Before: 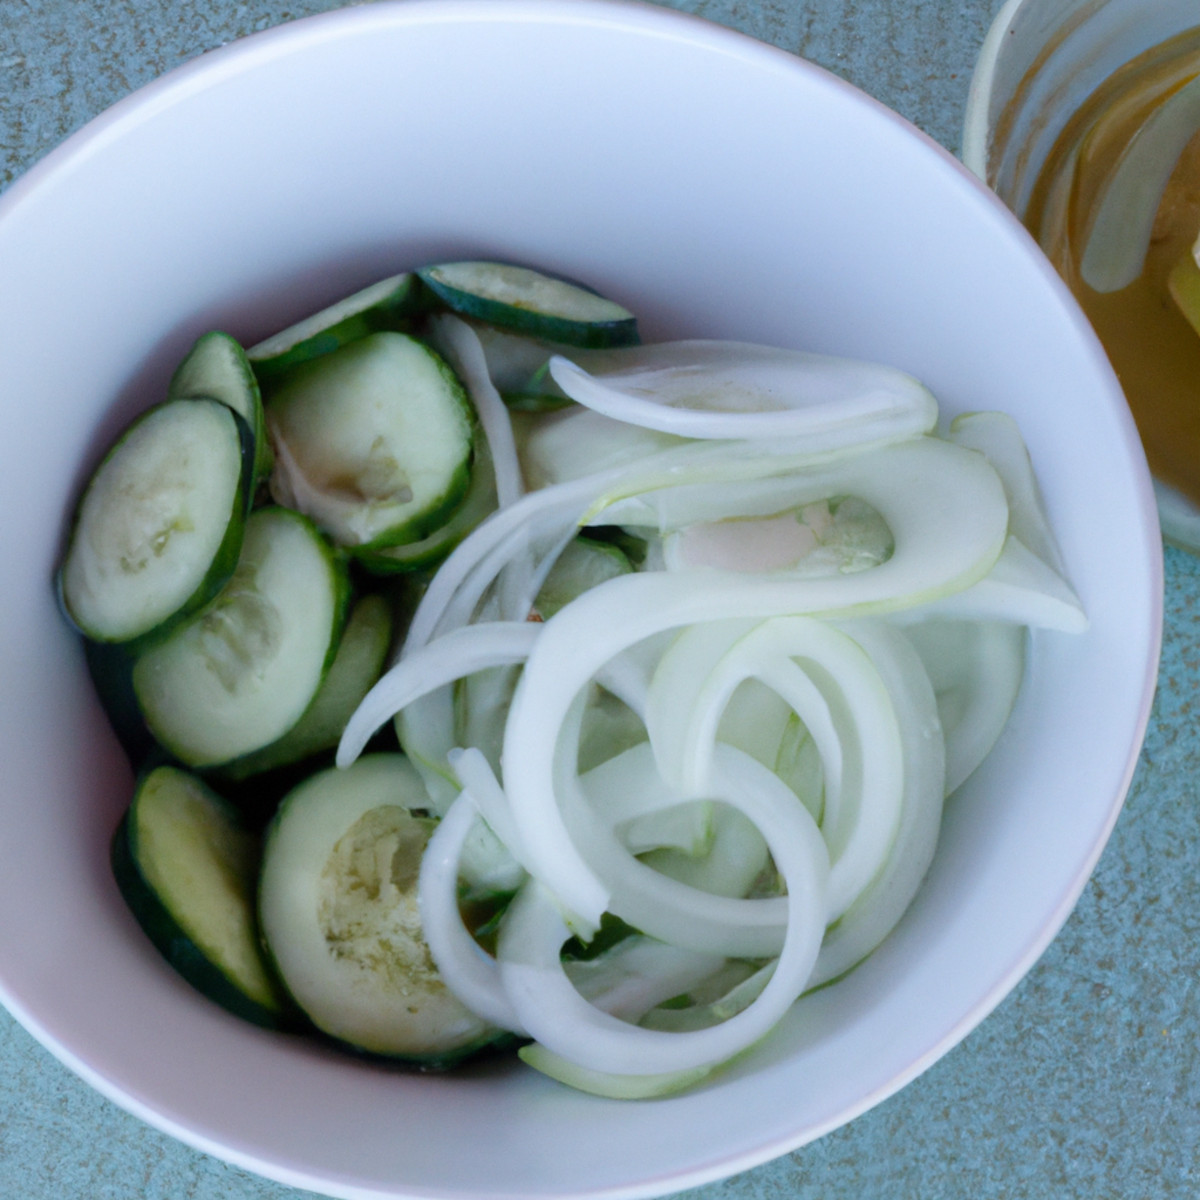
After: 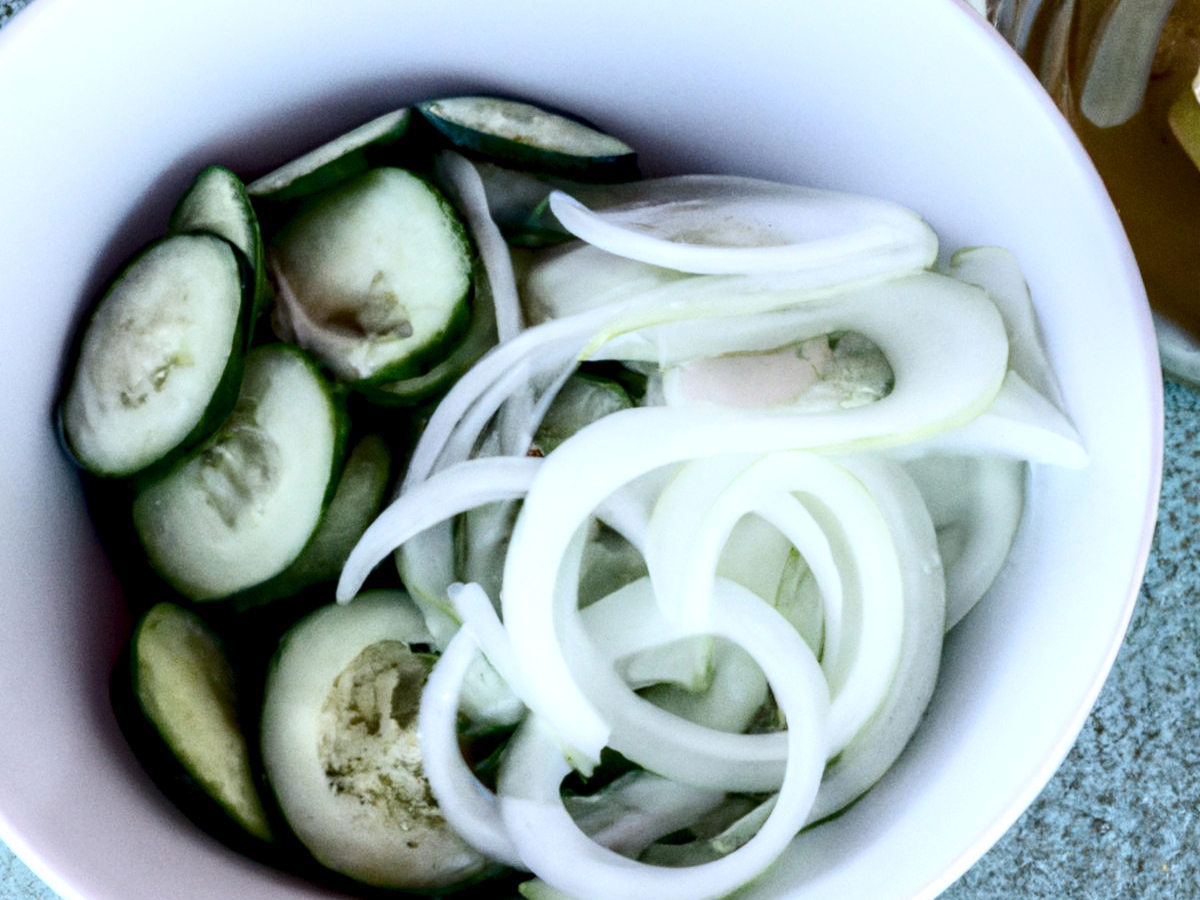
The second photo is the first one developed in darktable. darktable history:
local contrast: highlights 60%, shadows 60%, detail 160%
contrast brightness saturation: contrast 0.39, brightness 0.1
crop: top 13.819%, bottom 11.169%
